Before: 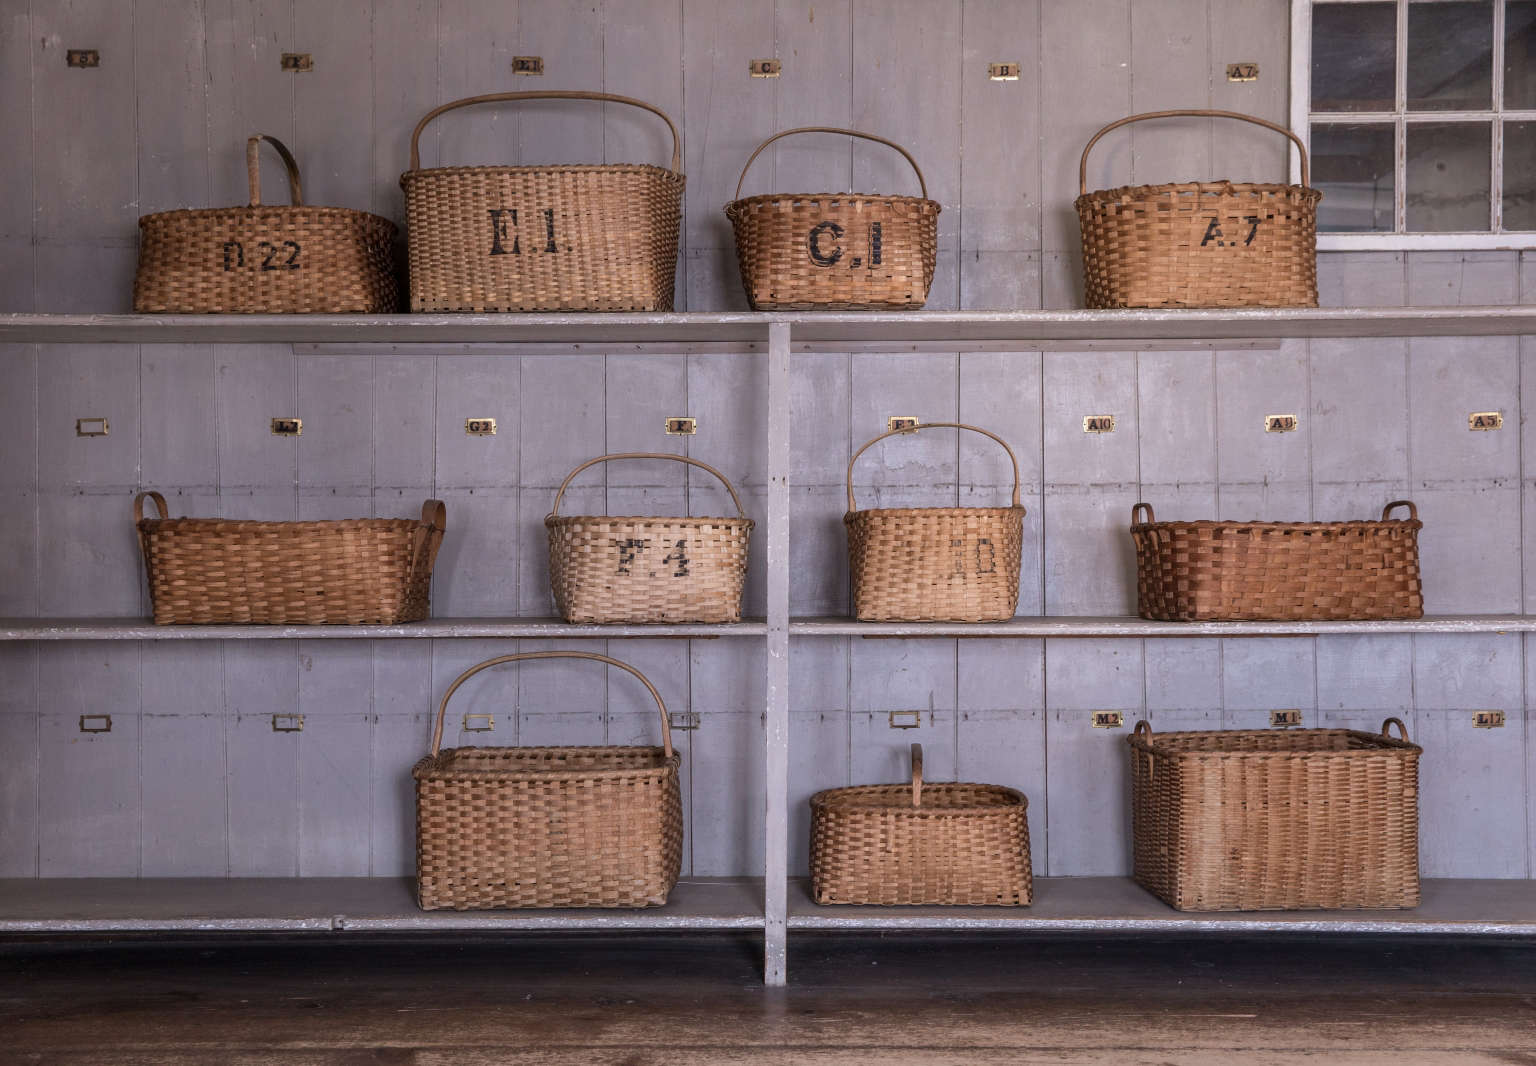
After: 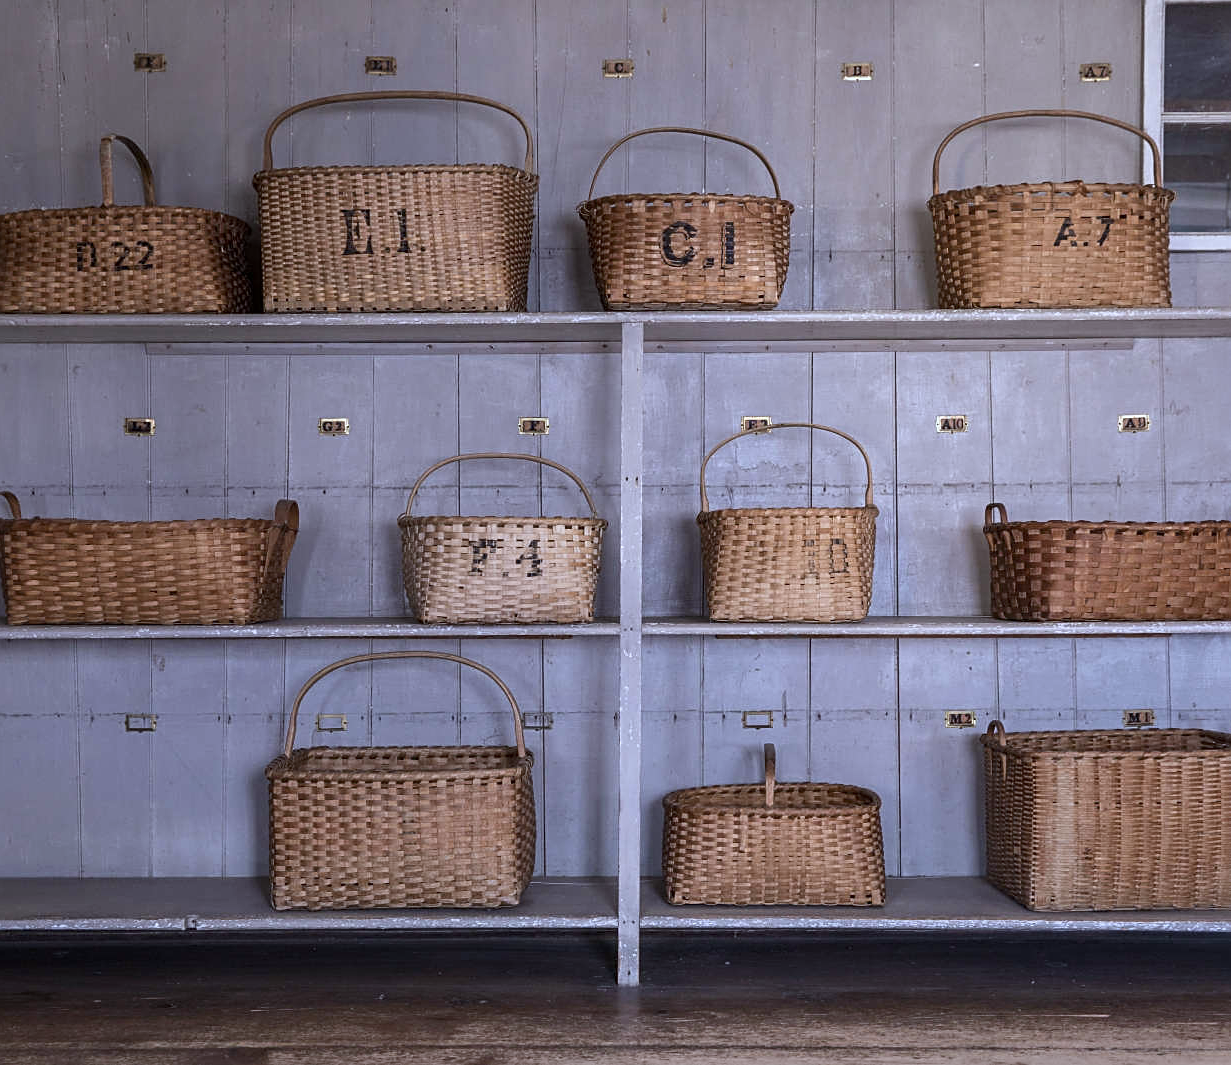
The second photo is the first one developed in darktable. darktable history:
contrast brightness saturation: contrast 0.08, saturation 0.02
white balance: red 0.924, blue 1.095
fill light: on, module defaults
sharpen: on, module defaults
crop and rotate: left 9.597%, right 10.195%
